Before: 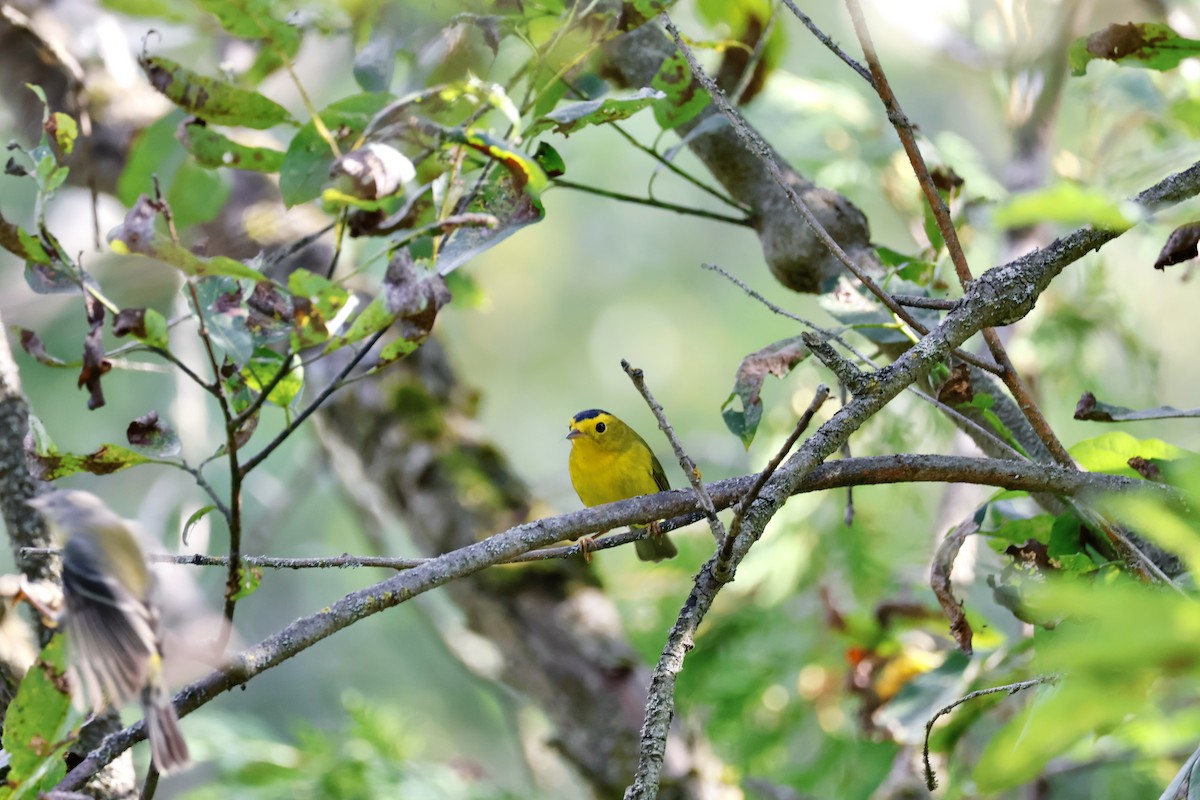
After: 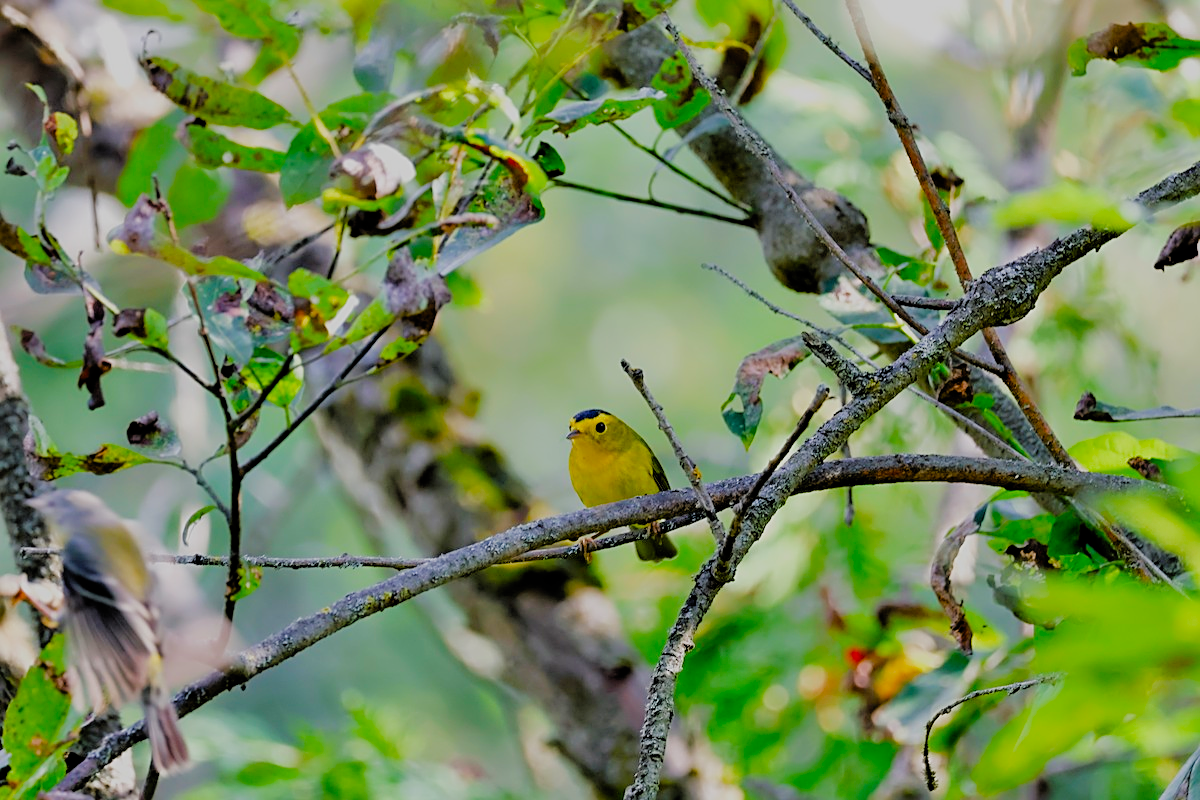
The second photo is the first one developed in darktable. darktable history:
filmic rgb: black relative exposure -4.4 EV, white relative exposure 5 EV, threshold 3 EV, hardness 2.23, latitude 40.06%, contrast 1.15, highlights saturation mix 10%, shadows ↔ highlights balance 1.04%, preserve chrominance RGB euclidean norm (legacy), color science v4 (2020), enable highlight reconstruction true
sharpen: on, module defaults
